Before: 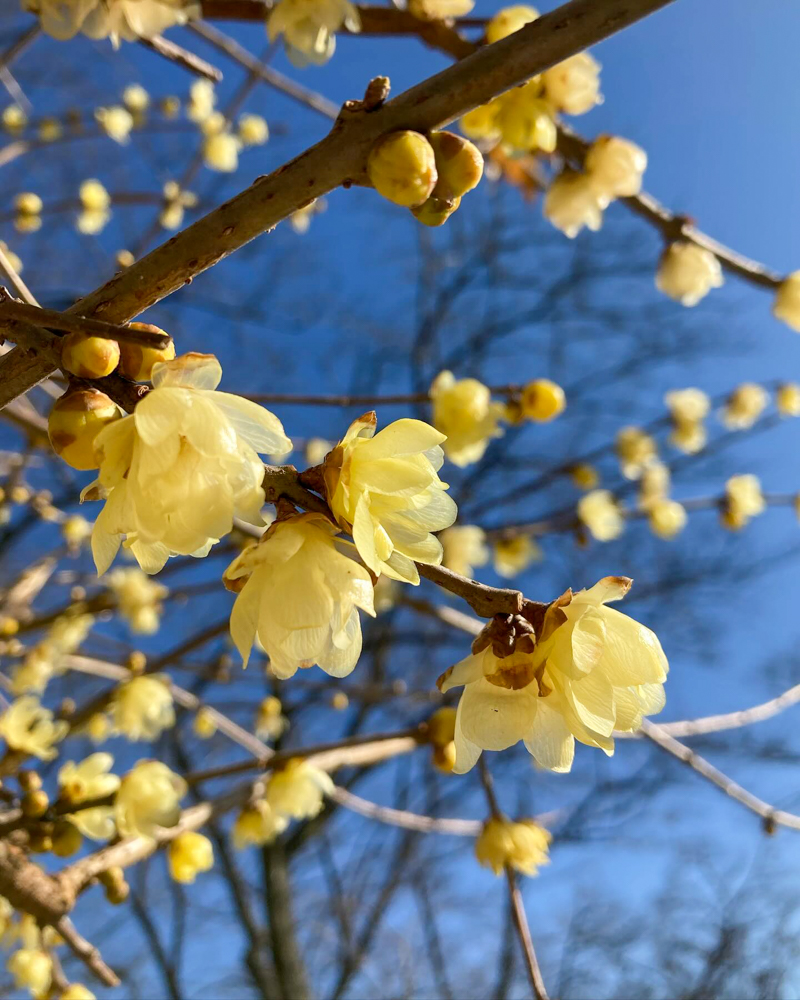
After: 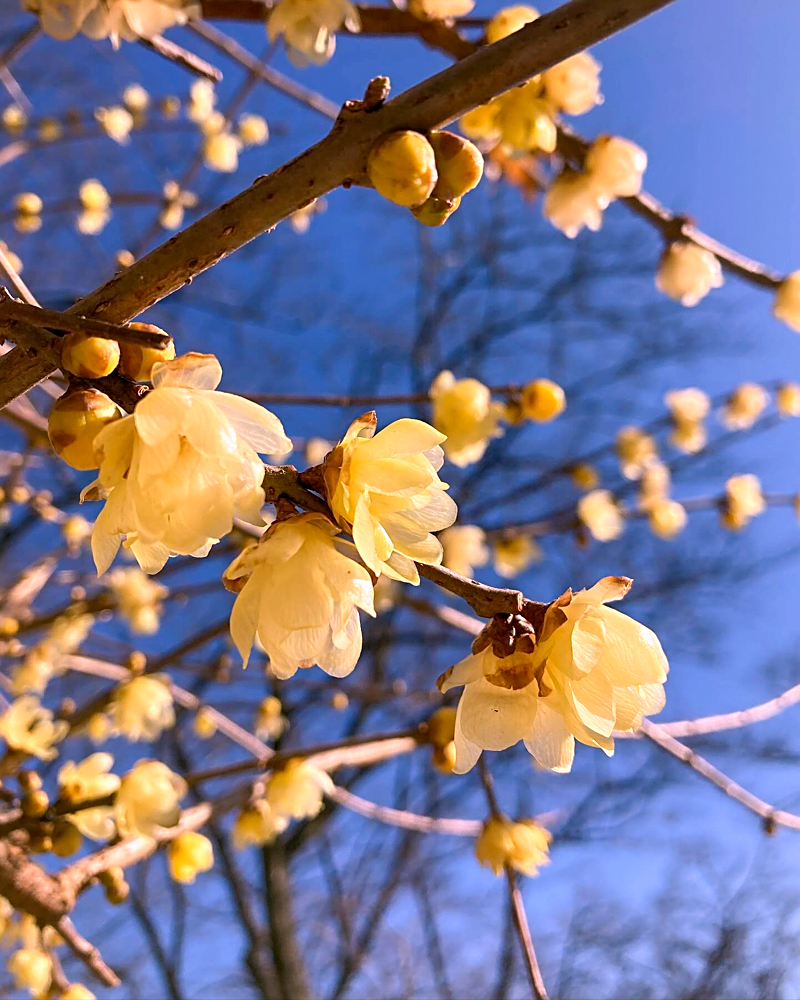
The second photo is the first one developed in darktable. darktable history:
exposure: exposure -0.021 EV, compensate highlight preservation false
sharpen: on, module defaults
tone equalizer: on, module defaults
white balance: red 1.188, blue 1.11
